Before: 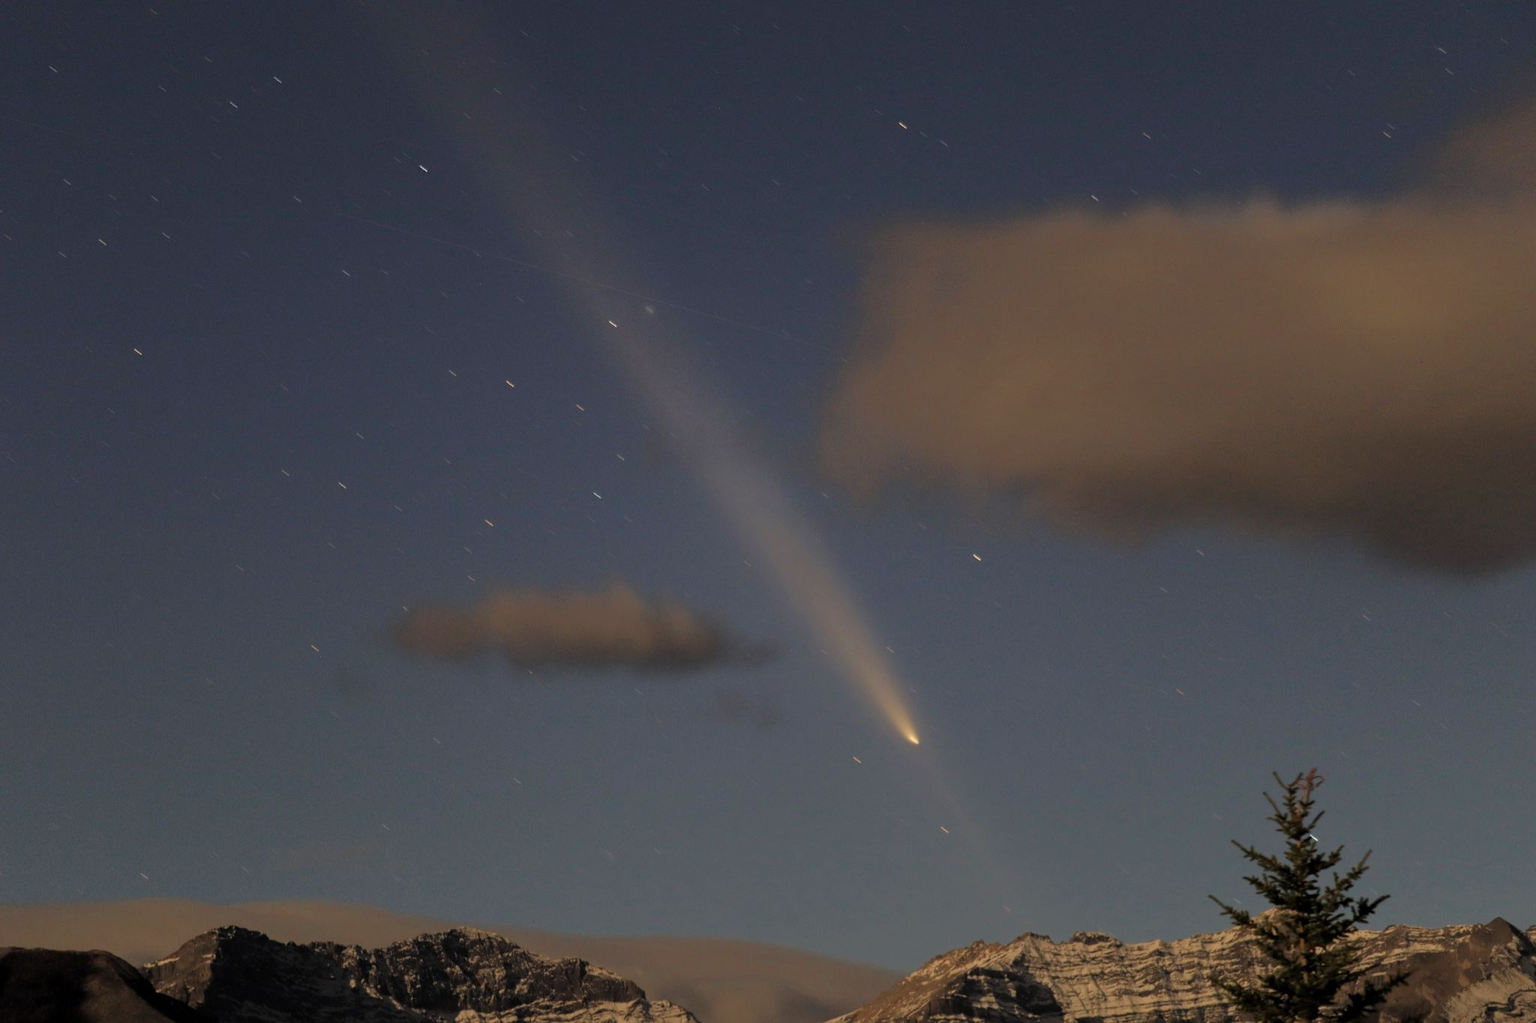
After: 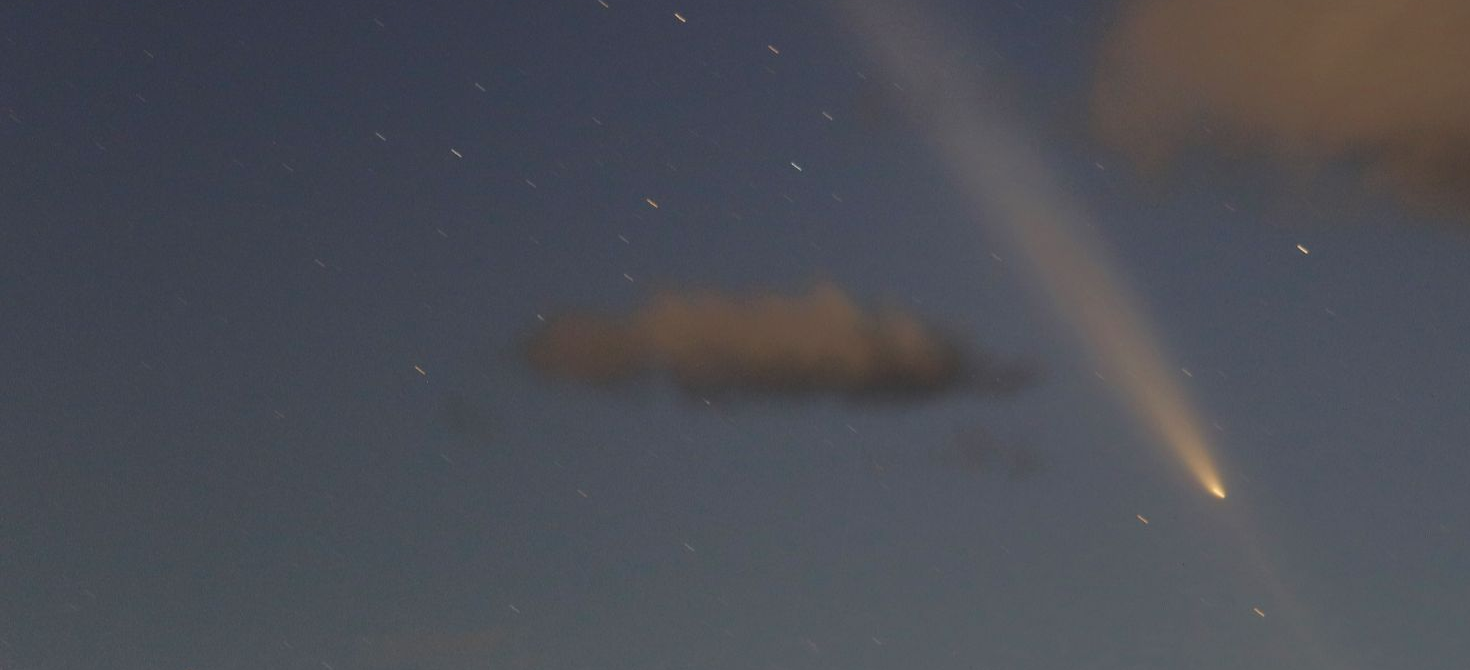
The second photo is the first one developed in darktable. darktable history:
crop: top 36.255%, right 28.201%, bottom 14.56%
